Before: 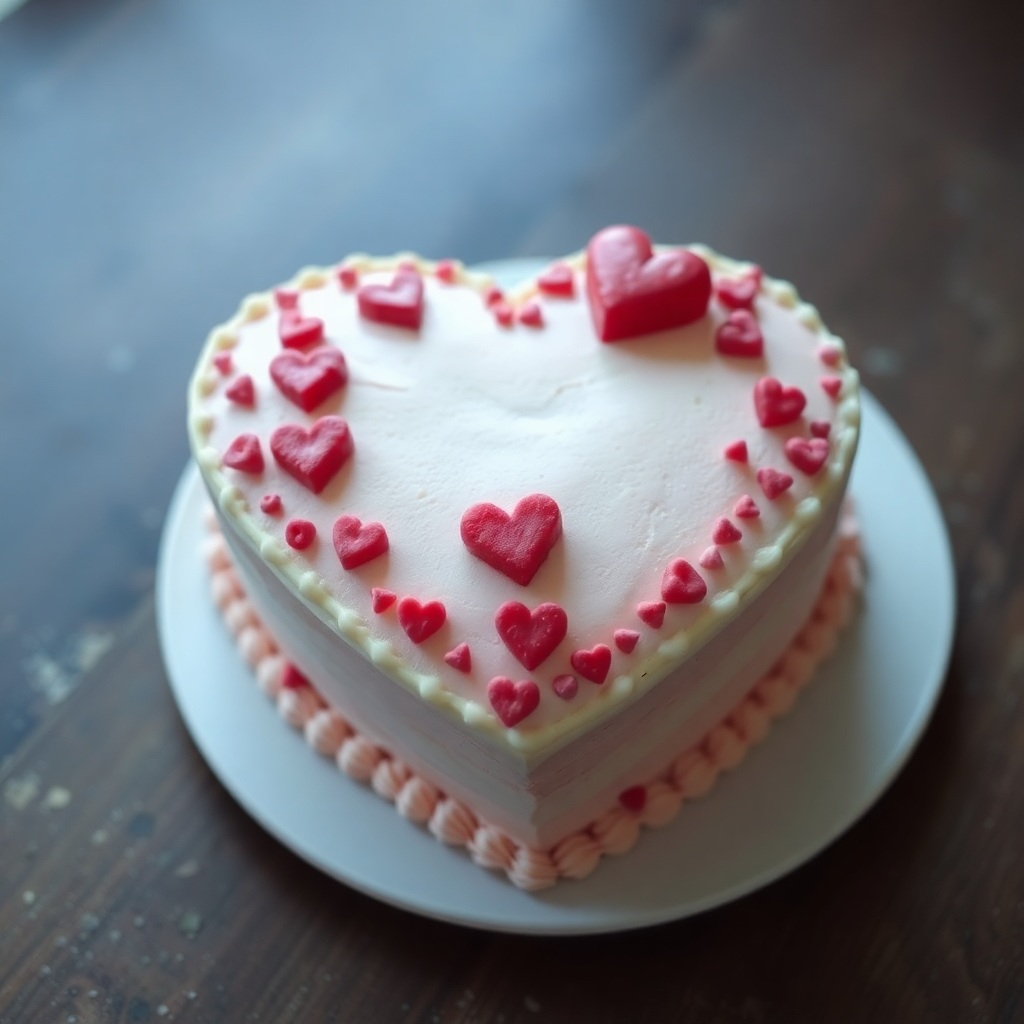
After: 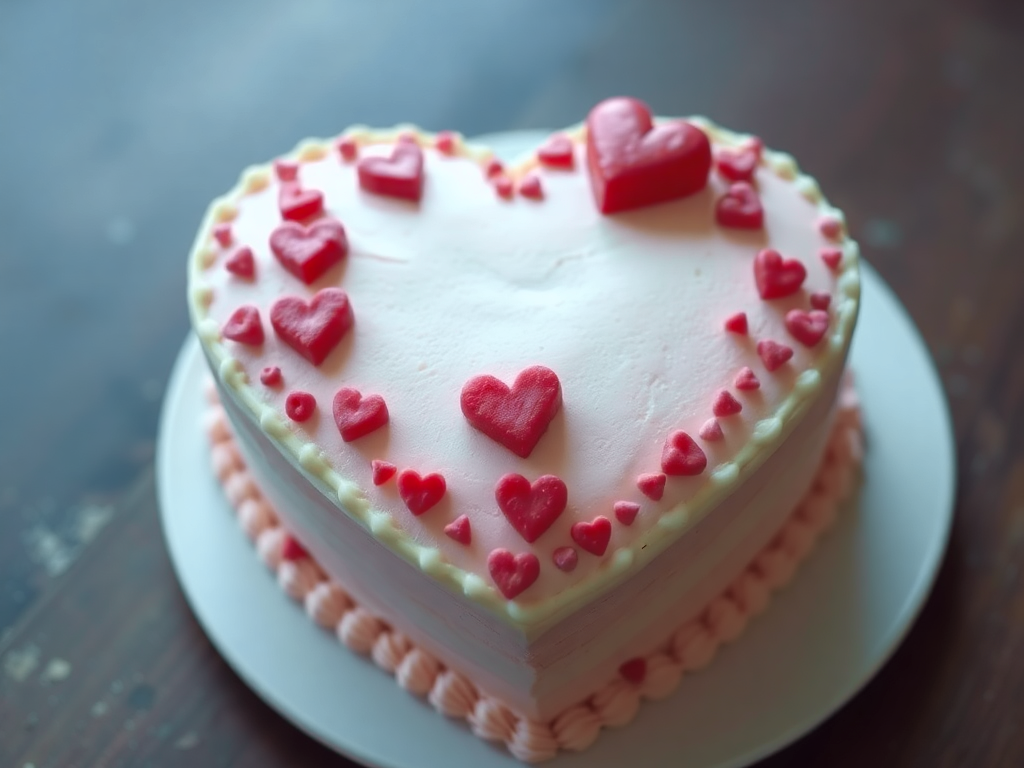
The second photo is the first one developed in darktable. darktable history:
tone curve: curves: ch0 [(0, 0) (0.15, 0.17) (0.452, 0.437) (0.611, 0.588) (0.751, 0.749) (1, 1)]; ch1 [(0, 0) (0.325, 0.327) (0.413, 0.442) (0.475, 0.467) (0.512, 0.522) (0.541, 0.55) (0.617, 0.612) (0.695, 0.697) (1, 1)]; ch2 [(0, 0) (0.386, 0.397) (0.452, 0.459) (0.505, 0.498) (0.536, 0.546) (0.574, 0.571) (0.633, 0.653) (1, 1)], color space Lab, independent channels, preserve colors none
crop and rotate: top 12.5%, bottom 12.5%
color balance: contrast fulcrum 17.78%
